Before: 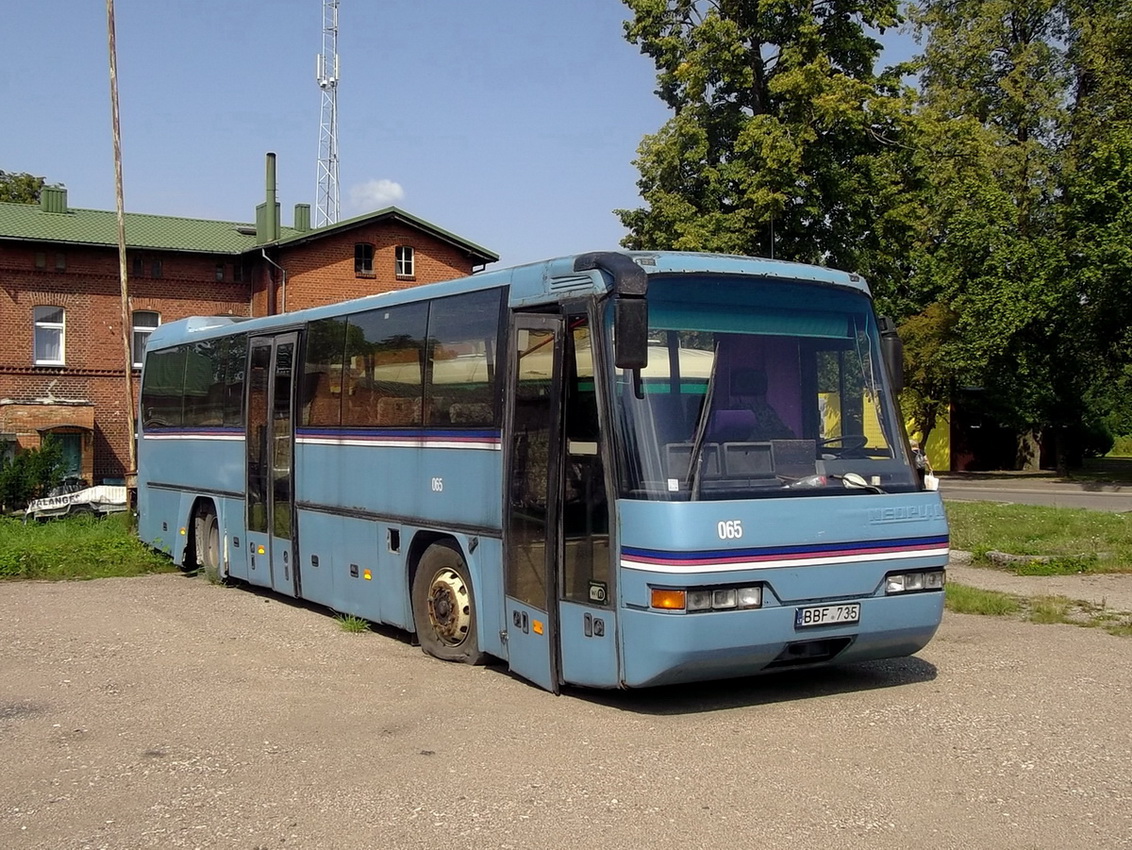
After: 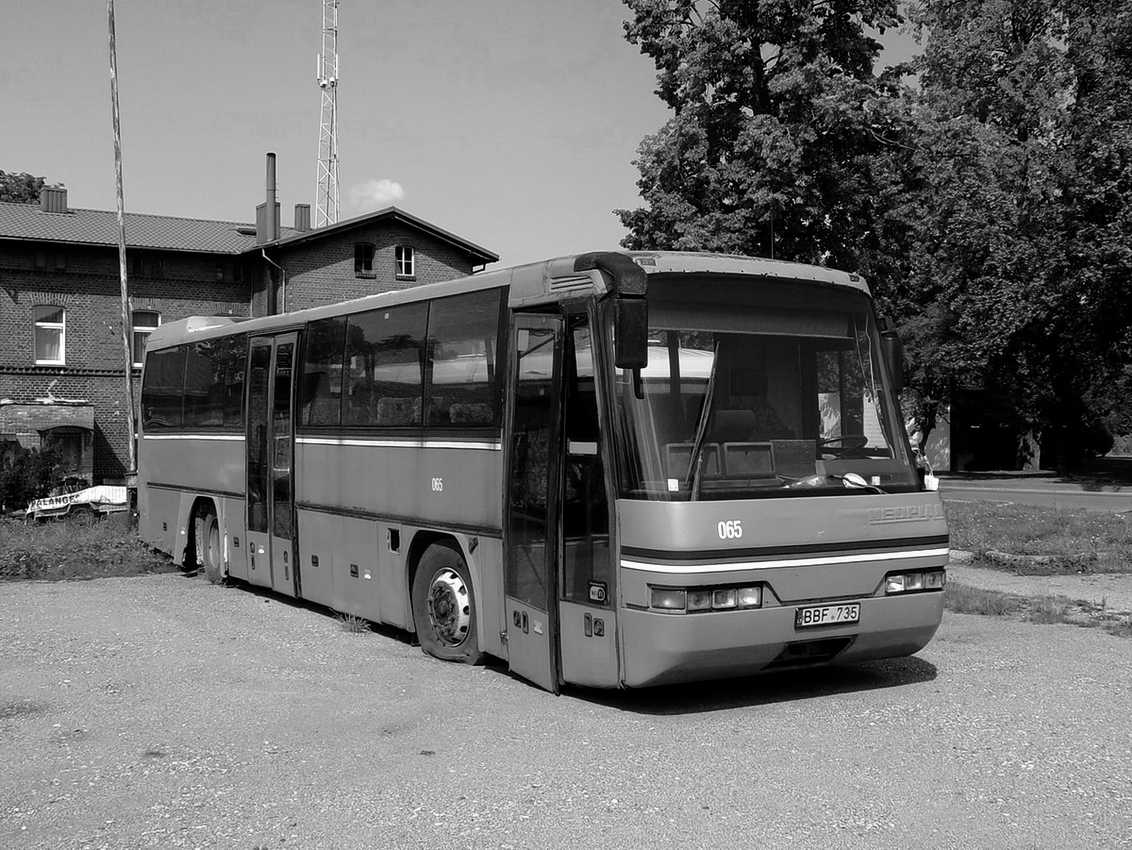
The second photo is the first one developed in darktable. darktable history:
monochrome: a 32, b 64, size 2.3, highlights 1
shadows and highlights: shadows -62.32, white point adjustment -5.22, highlights 61.59
